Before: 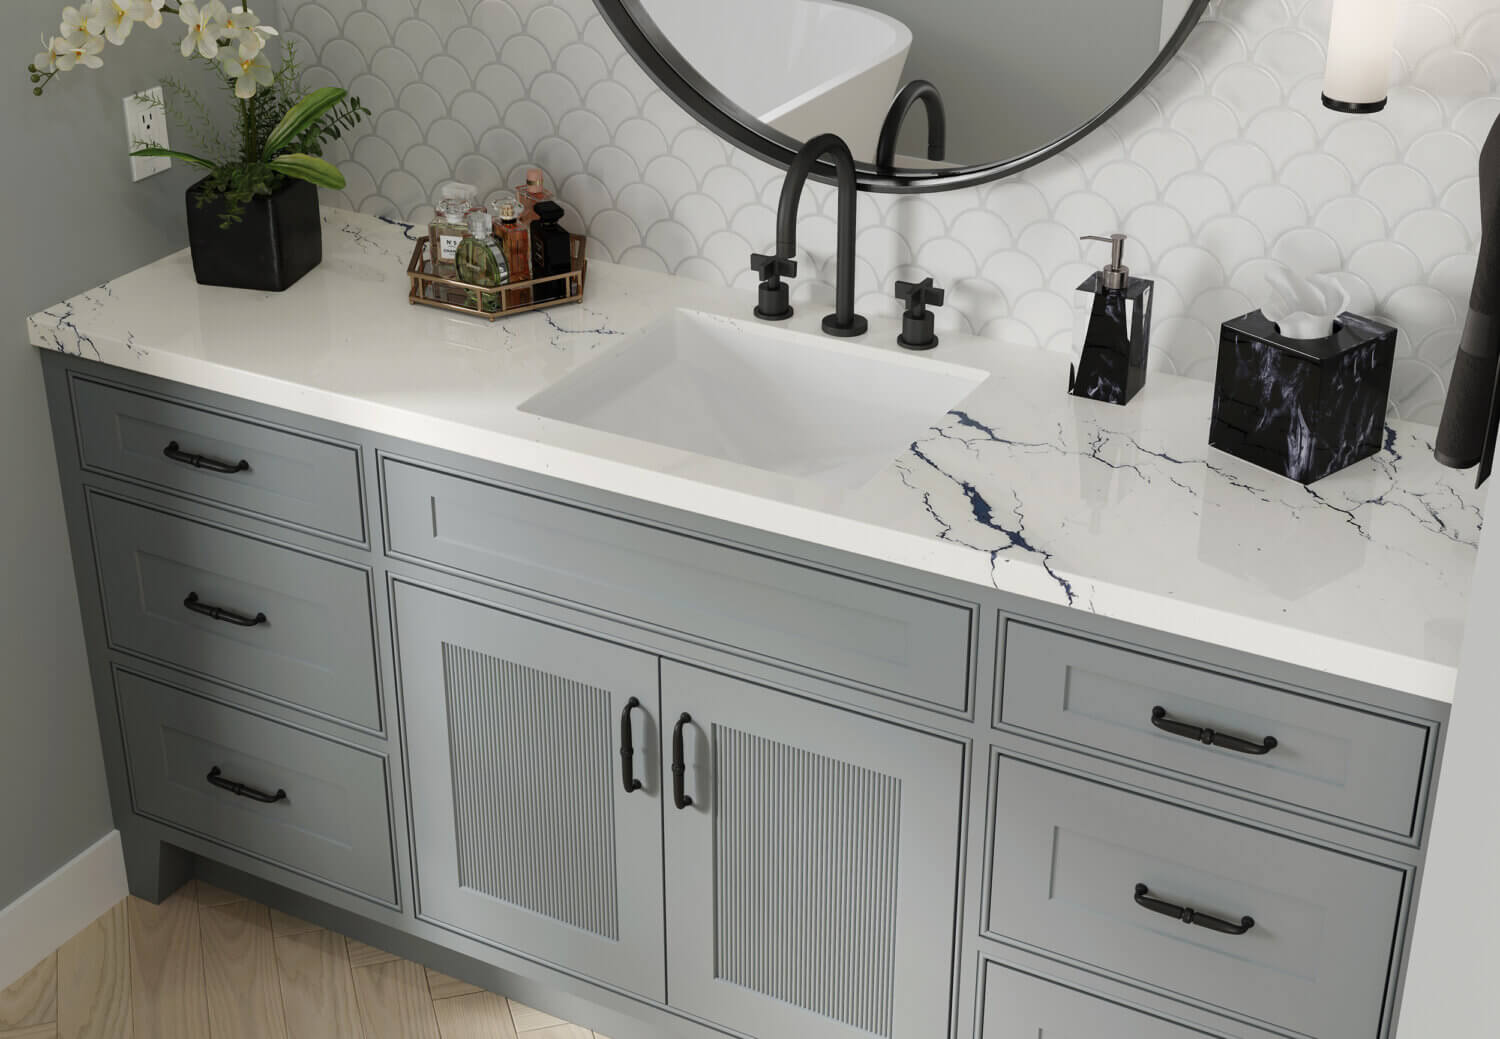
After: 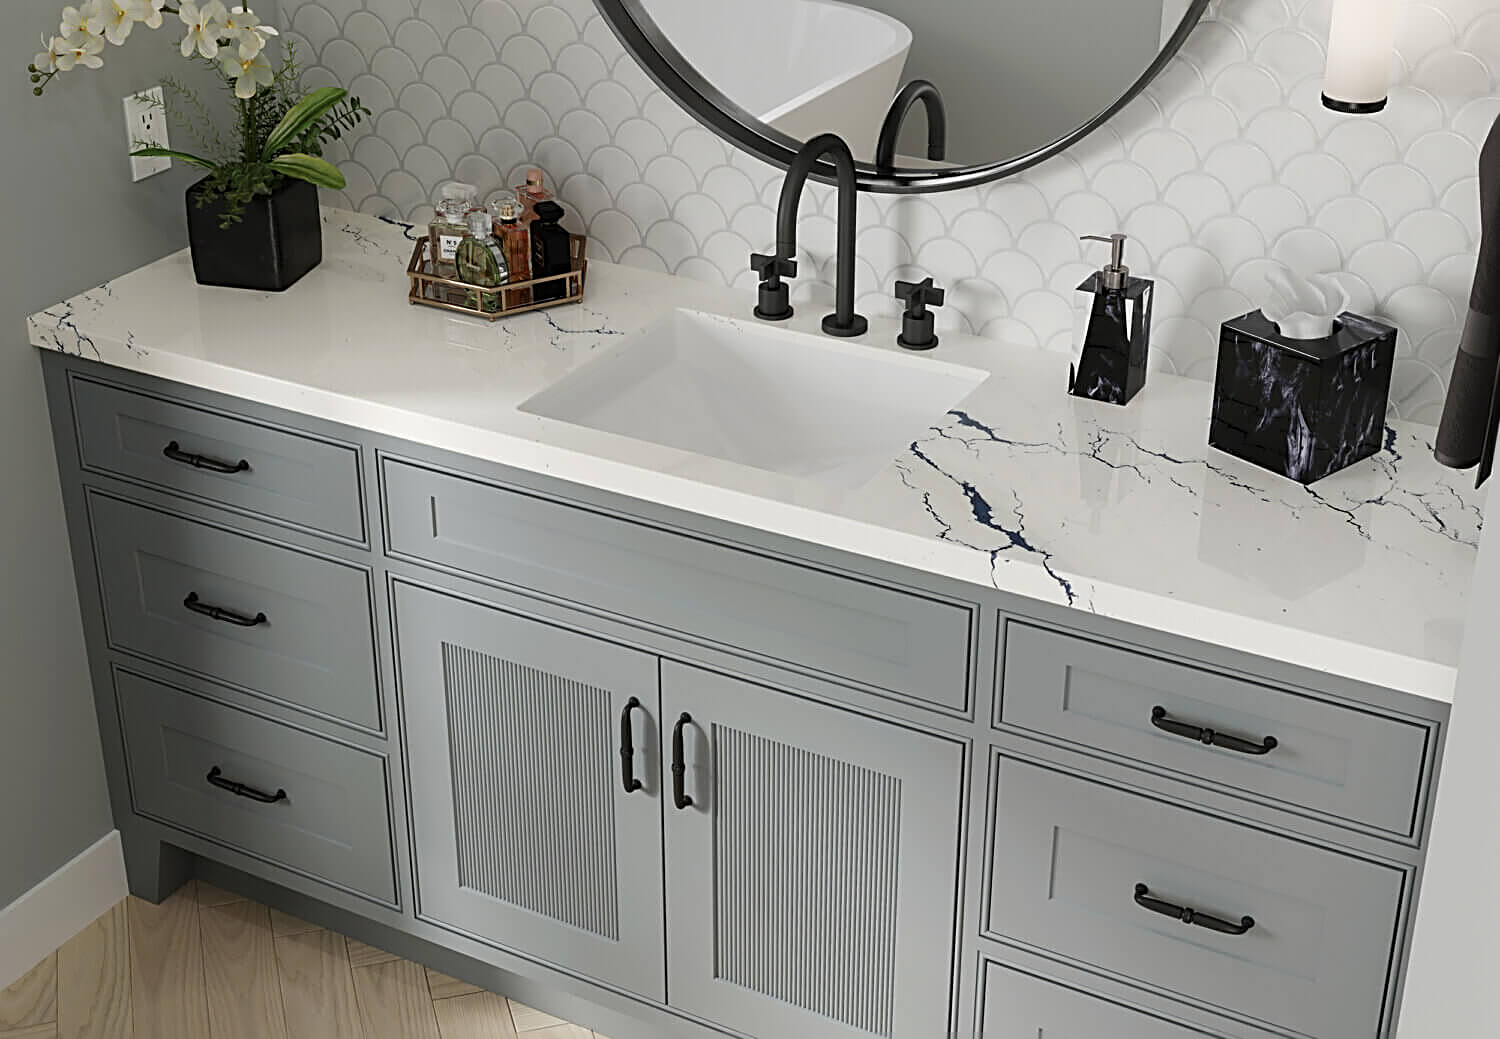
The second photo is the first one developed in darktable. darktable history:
sharpen: radius 2.628, amount 0.693
